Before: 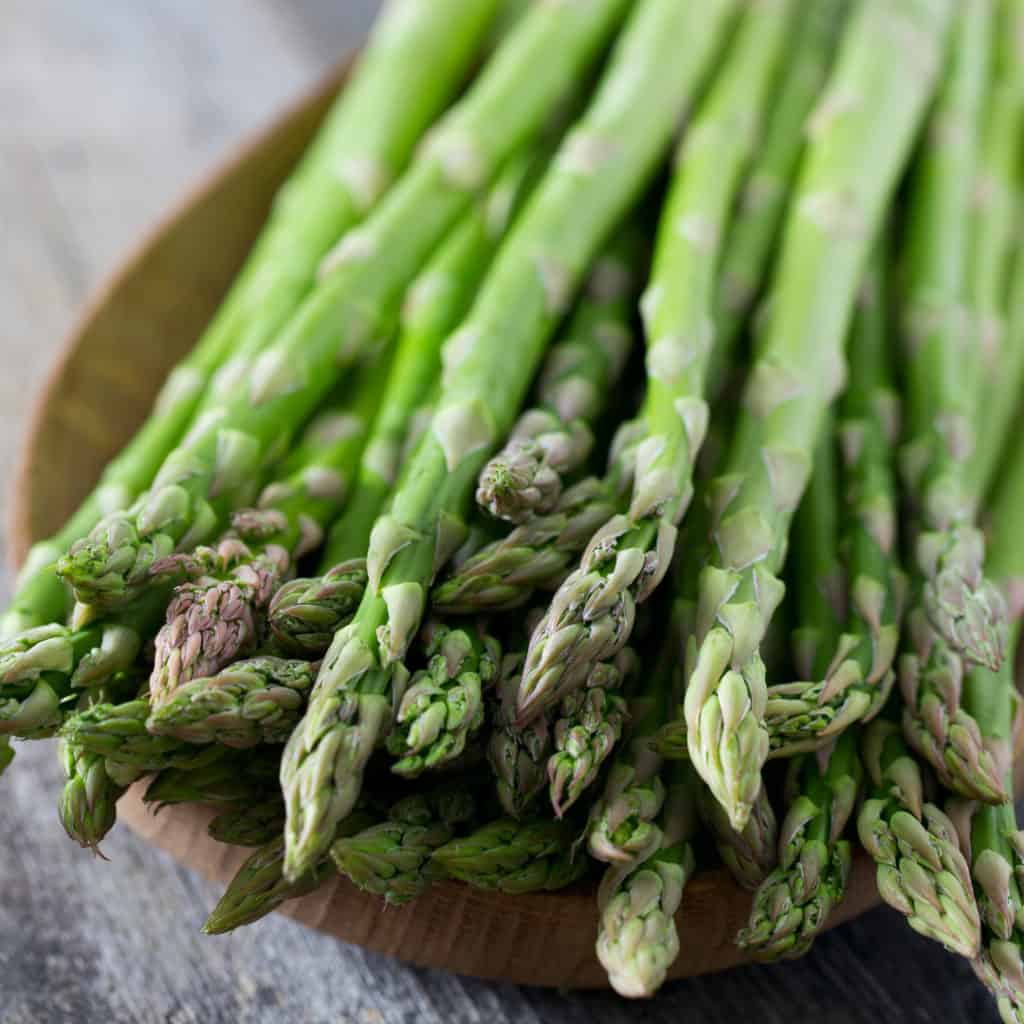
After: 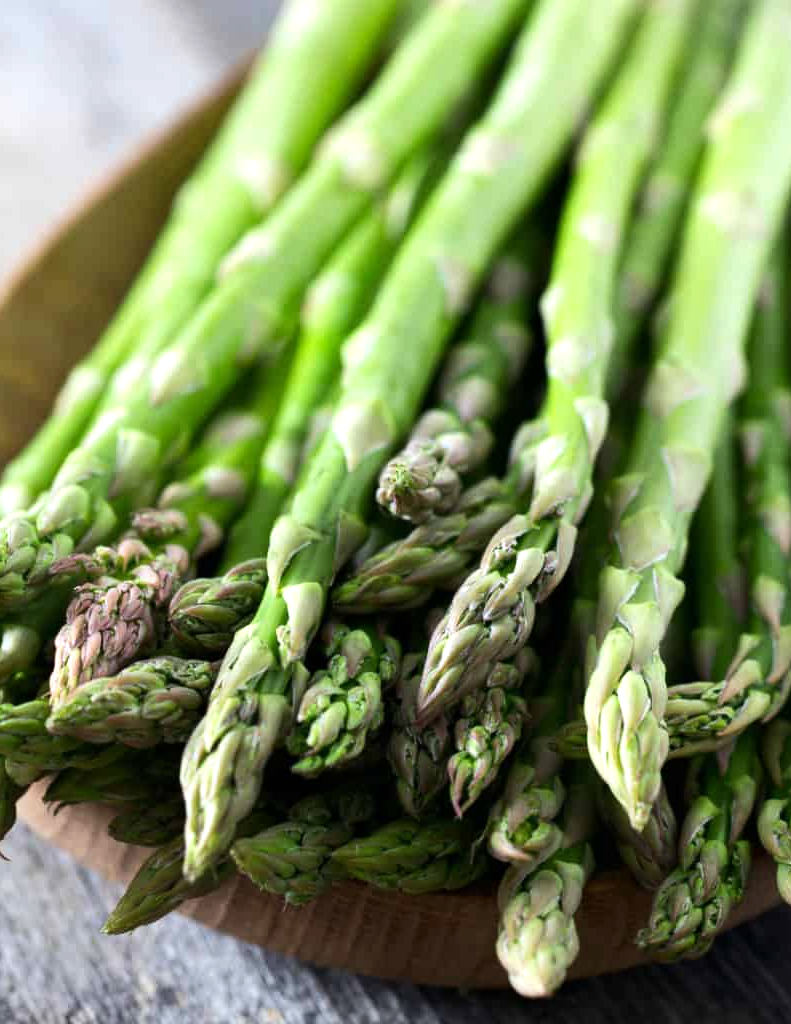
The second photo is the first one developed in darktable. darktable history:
crop: left 9.86%, right 12.826%
exposure: exposure 0.202 EV, compensate highlight preservation false
tone equalizer: -8 EV -0.424 EV, -7 EV -0.356 EV, -6 EV -0.332 EV, -5 EV -0.2 EV, -3 EV 0.229 EV, -2 EV 0.353 EV, -1 EV 0.378 EV, +0 EV 0.396 EV, edges refinement/feathering 500, mask exposure compensation -1.57 EV, preserve details no
